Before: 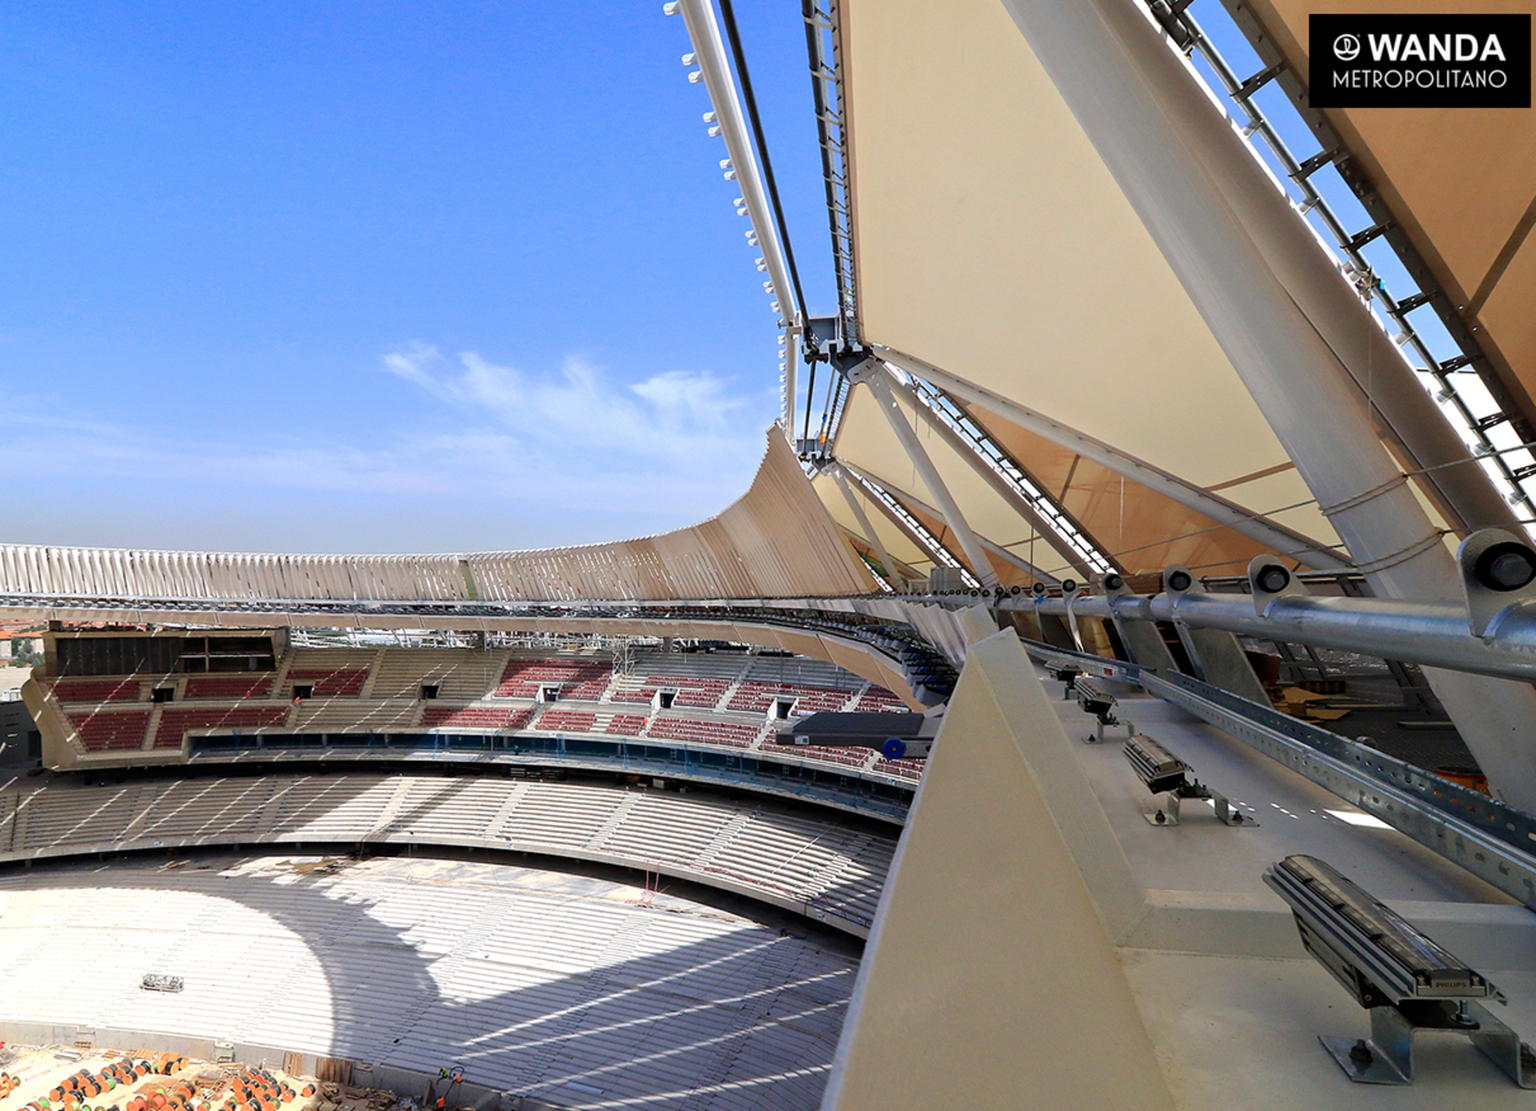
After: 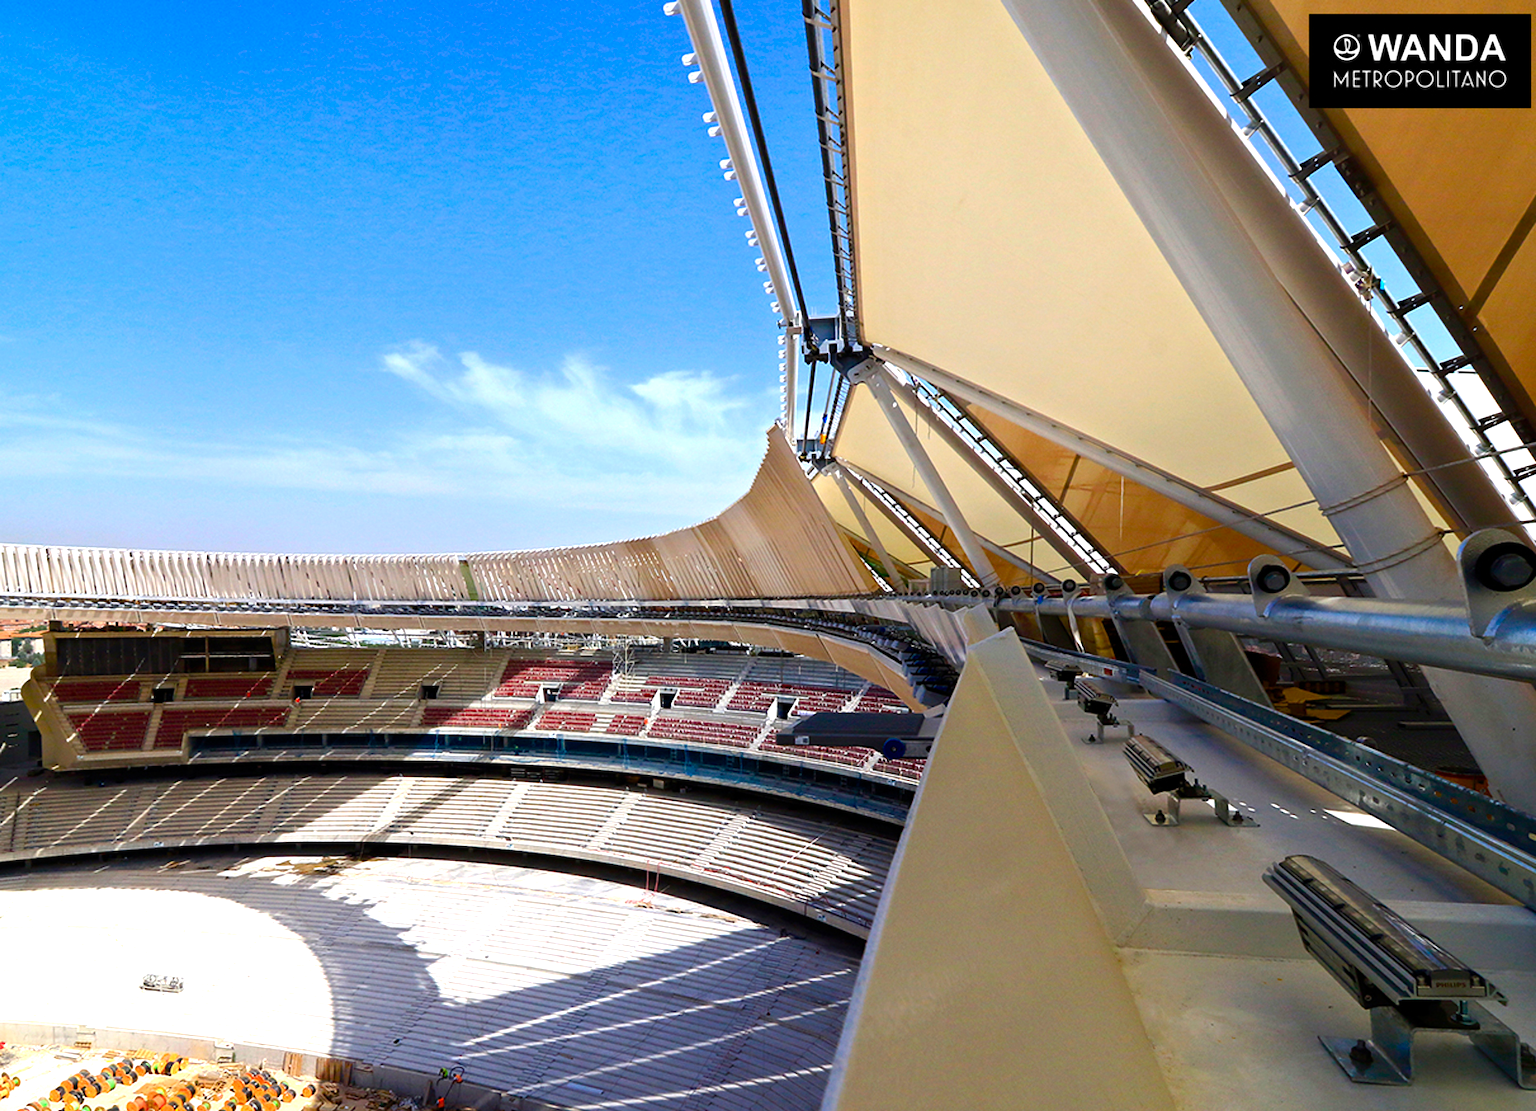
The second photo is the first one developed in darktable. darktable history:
color balance rgb: perceptual saturation grading › global saturation 20%, perceptual saturation grading › highlights -24.902%, perceptual saturation grading › shadows 24.792%, perceptual brilliance grading › global brilliance 14.349%, perceptual brilliance grading › shadows -35.618%, global vibrance 39.63%
